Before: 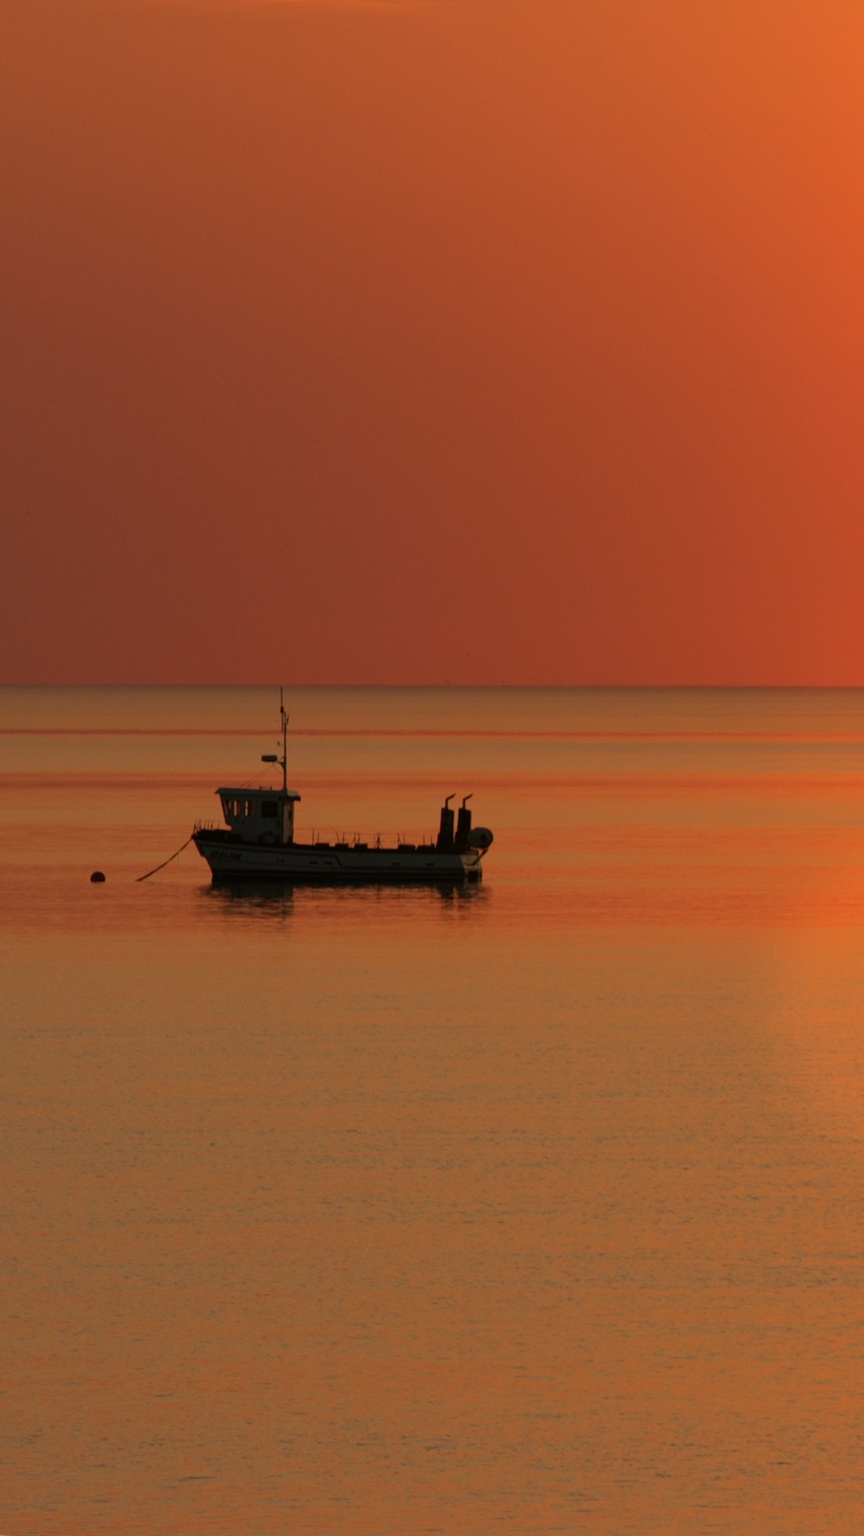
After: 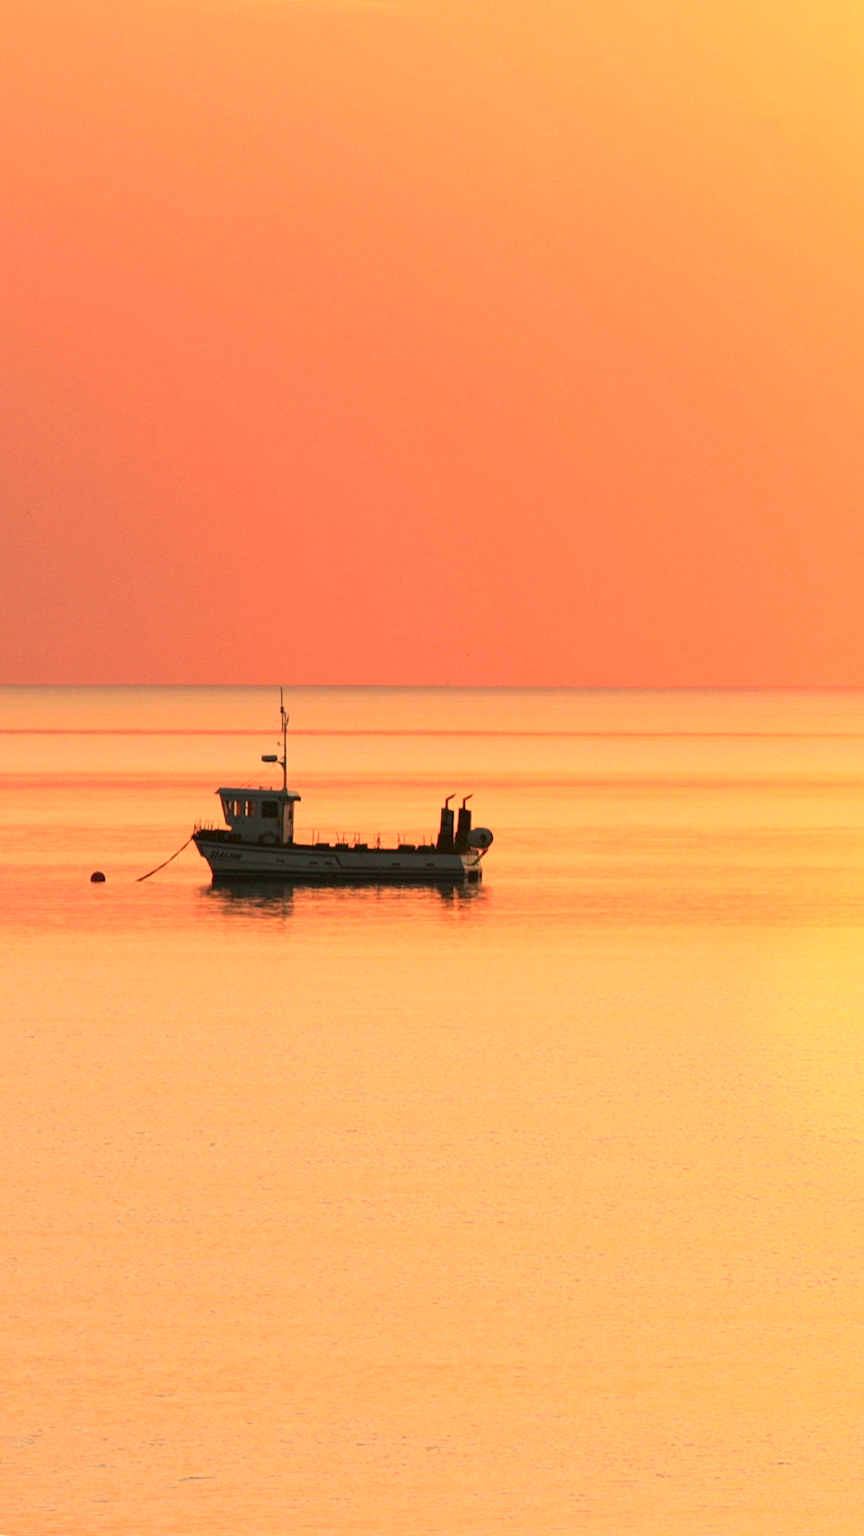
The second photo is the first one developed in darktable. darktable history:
exposure: exposure 2.043 EV, compensate highlight preservation false
